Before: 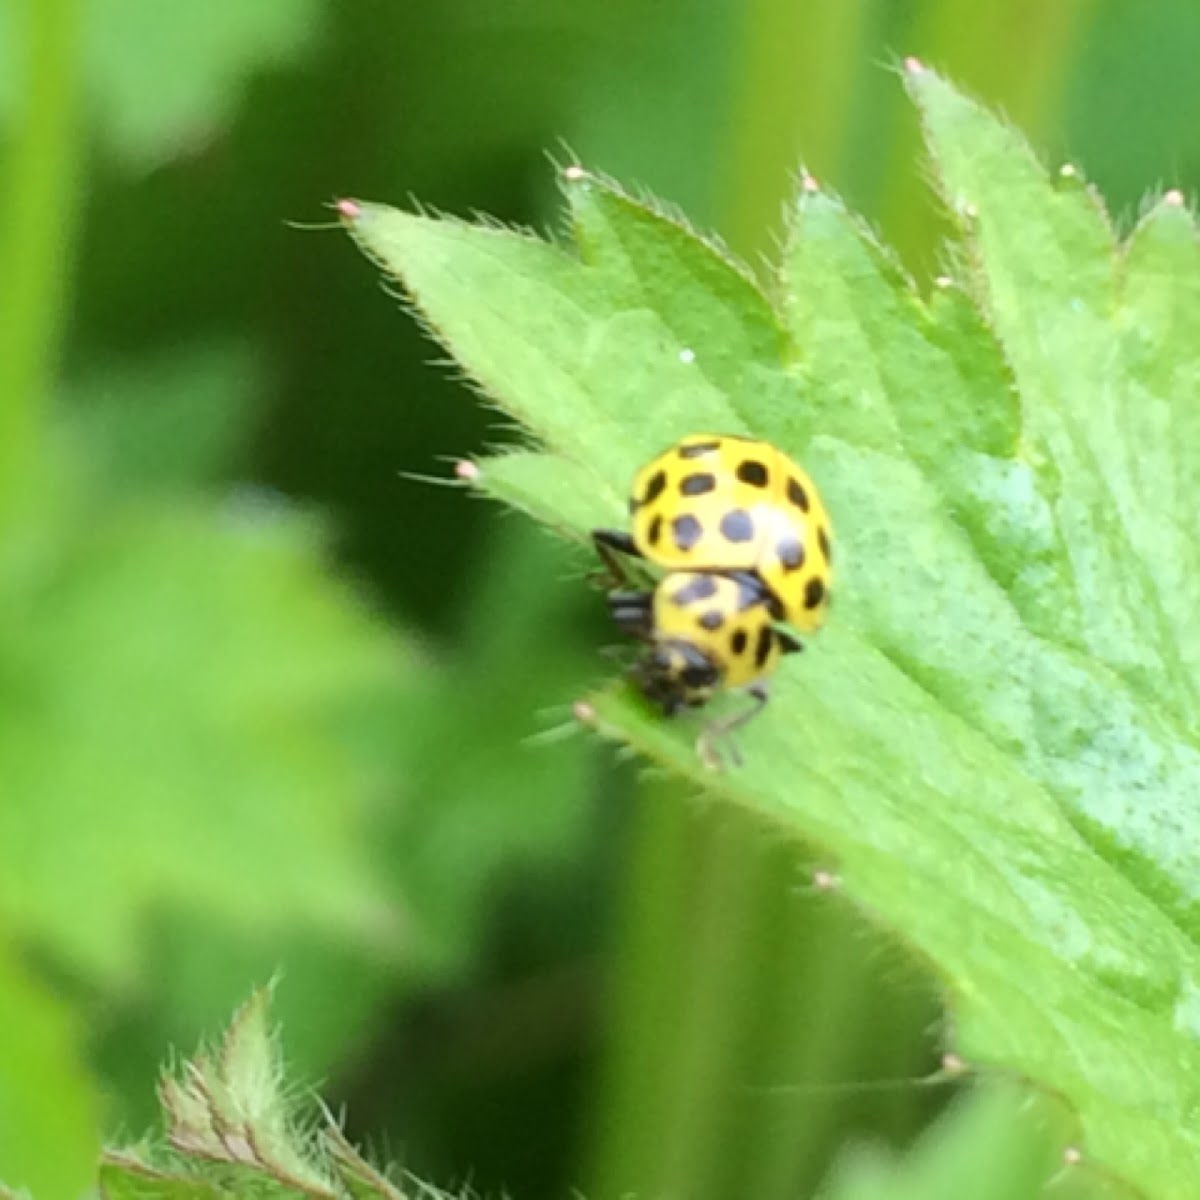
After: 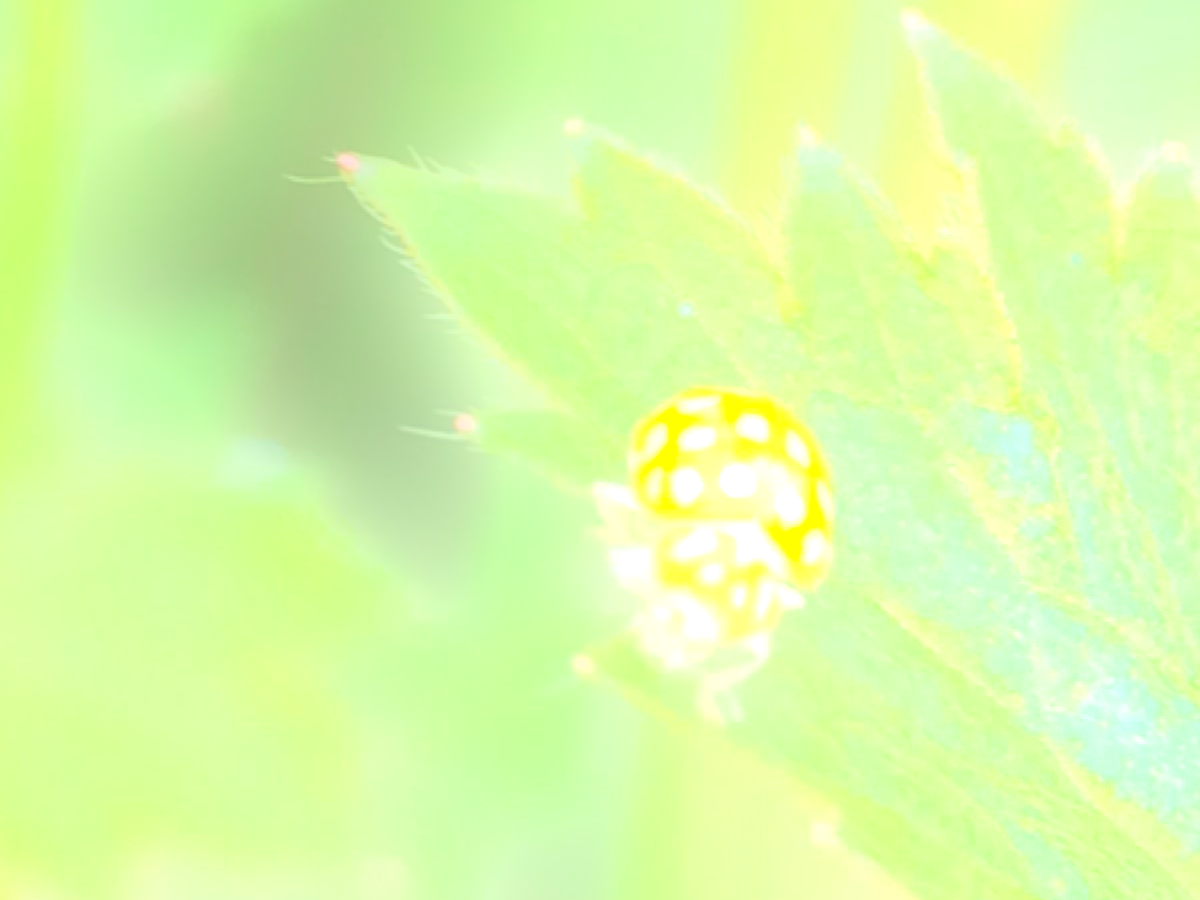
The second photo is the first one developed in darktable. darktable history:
crop: top 3.857%, bottom 21.132%
bloom: size 25%, threshold 5%, strength 90%
shadows and highlights: shadows 25, highlights -70
